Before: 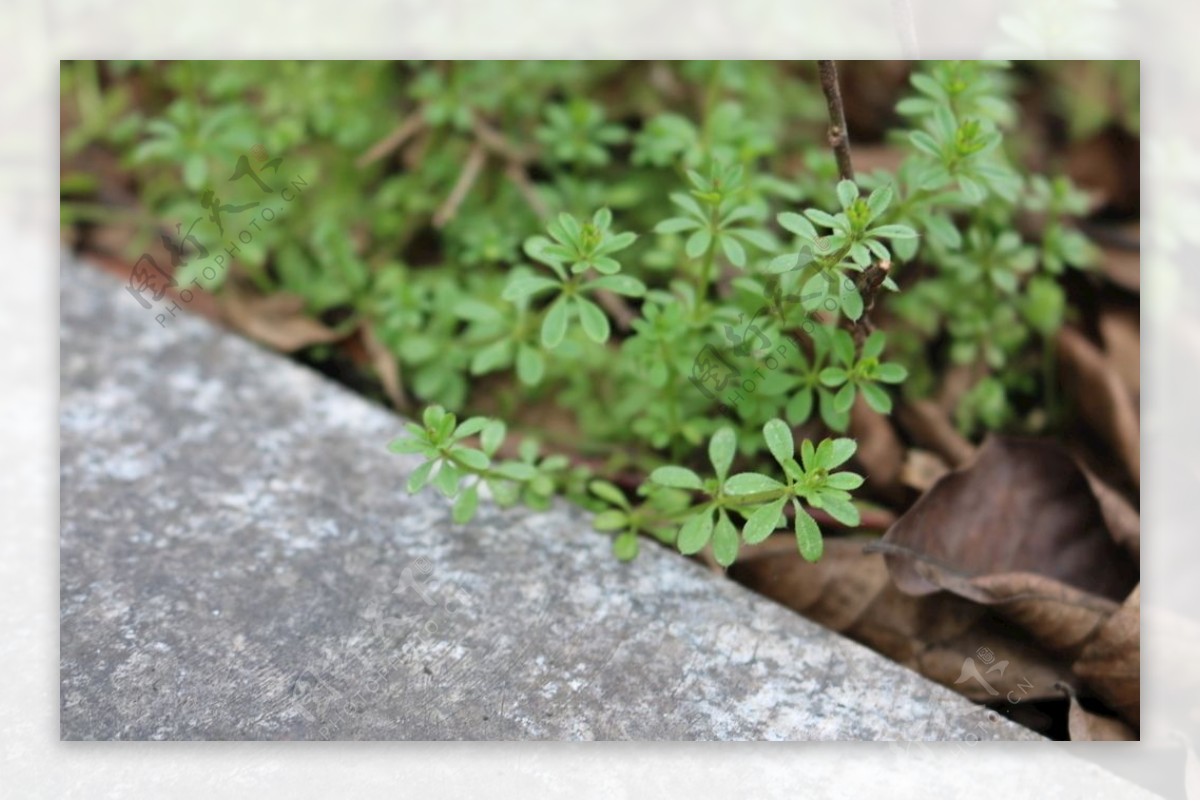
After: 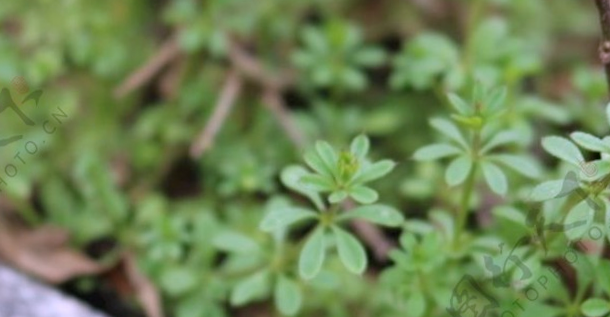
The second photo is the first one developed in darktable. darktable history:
crop: left 15.306%, top 9.065%, right 30.789%, bottom 48.638%
white balance: red 1.042, blue 1.17
rotate and perspective: rotation 0.062°, lens shift (vertical) 0.115, lens shift (horizontal) -0.133, crop left 0.047, crop right 0.94, crop top 0.061, crop bottom 0.94
